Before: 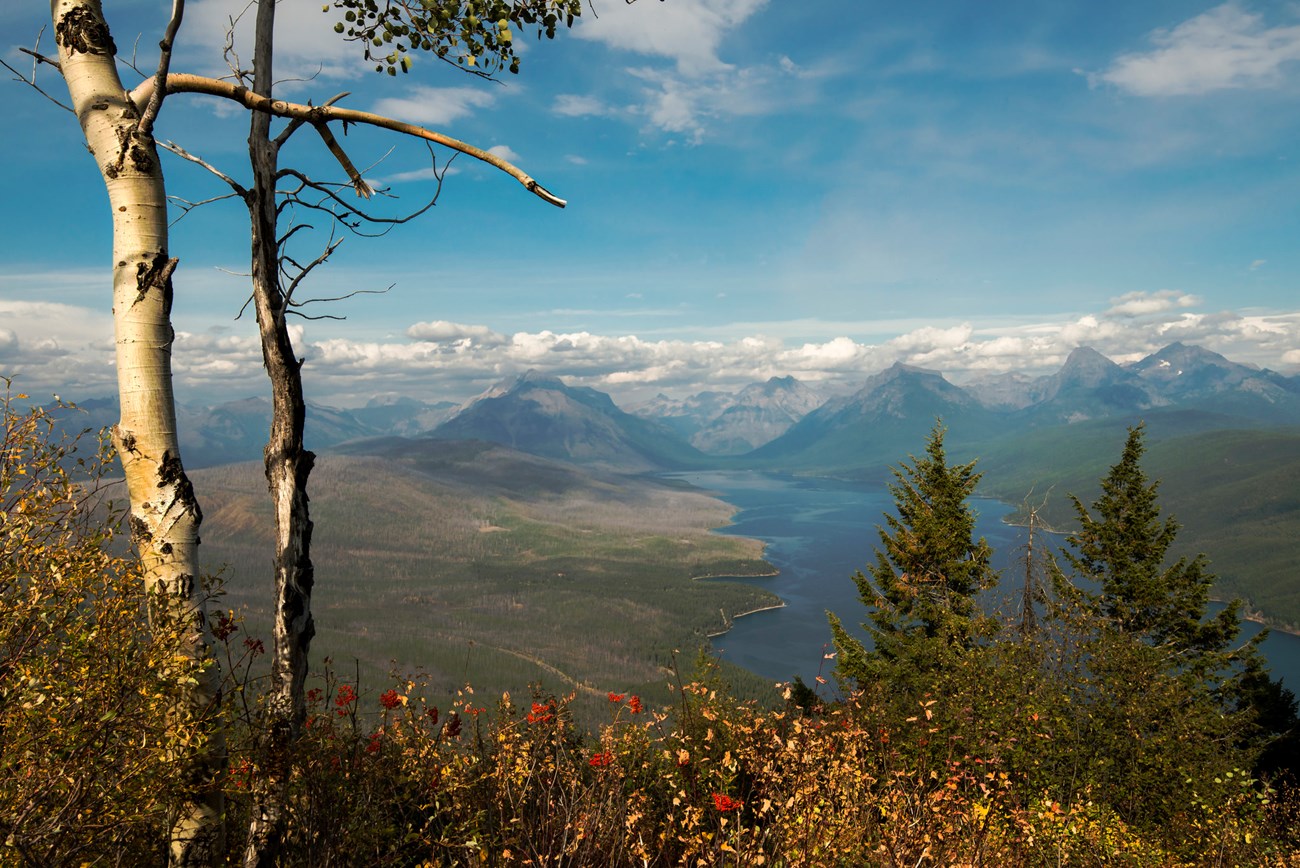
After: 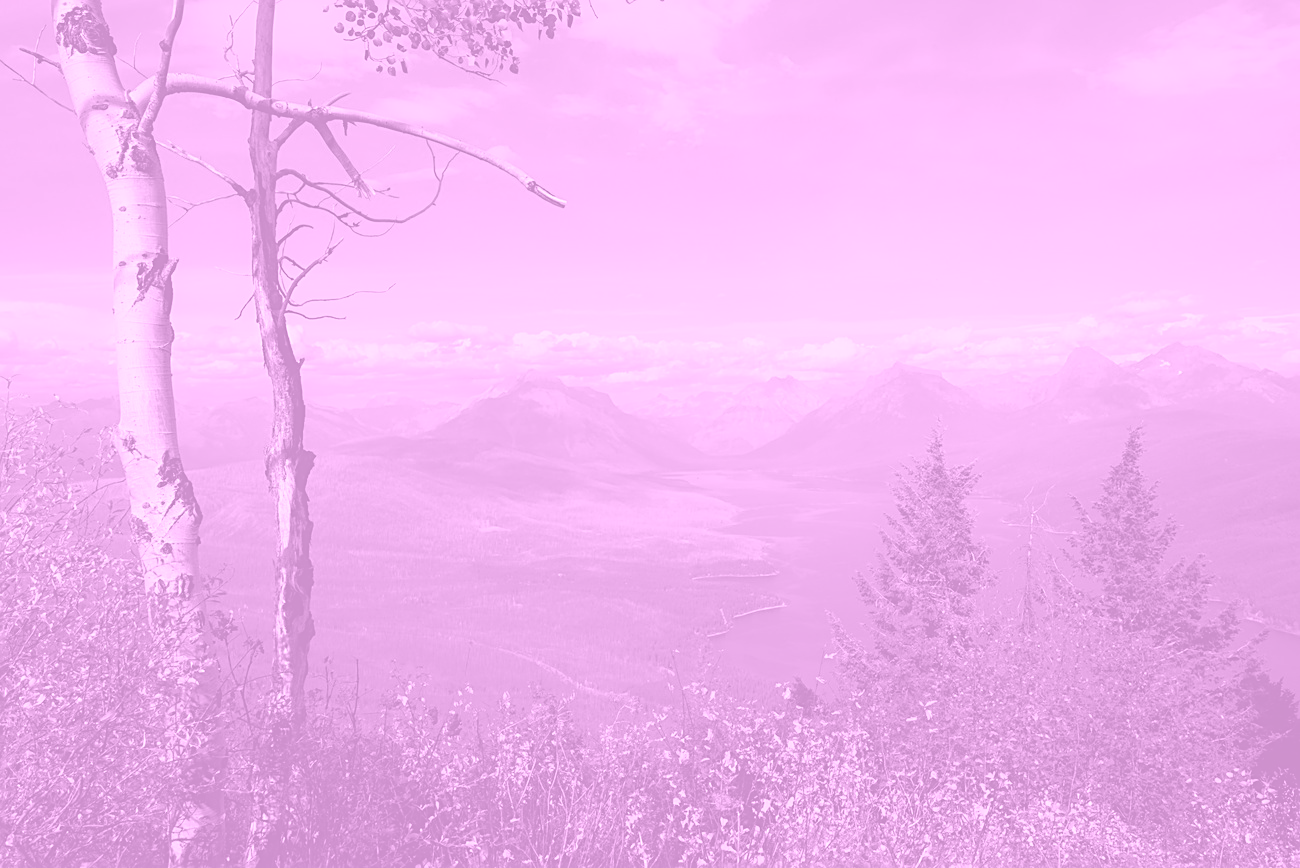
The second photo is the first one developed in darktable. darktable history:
colorize: hue 331.2°, saturation 69%, source mix 30.28%, lightness 69.02%, version 1
sharpen: on, module defaults
